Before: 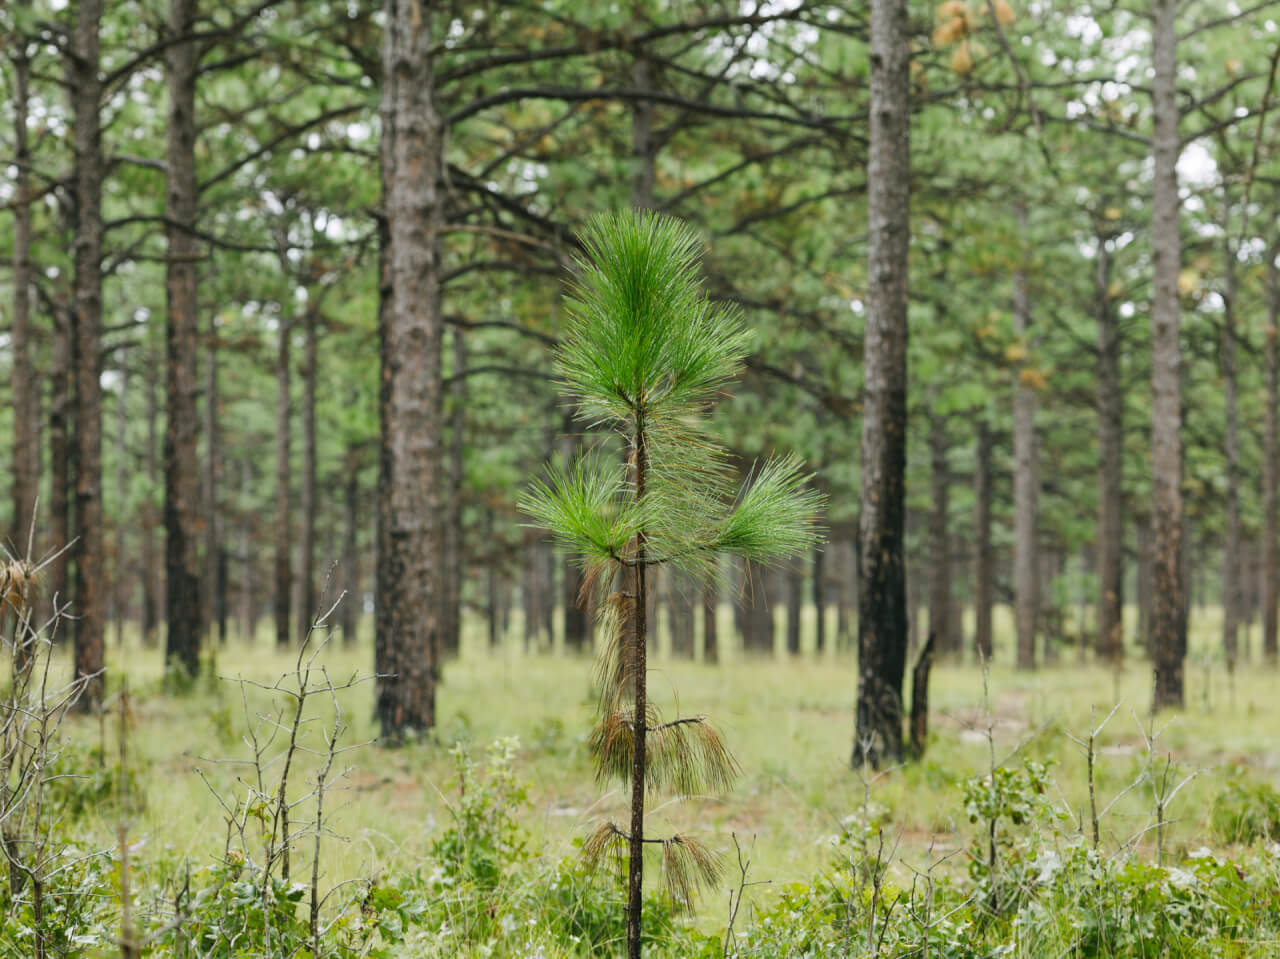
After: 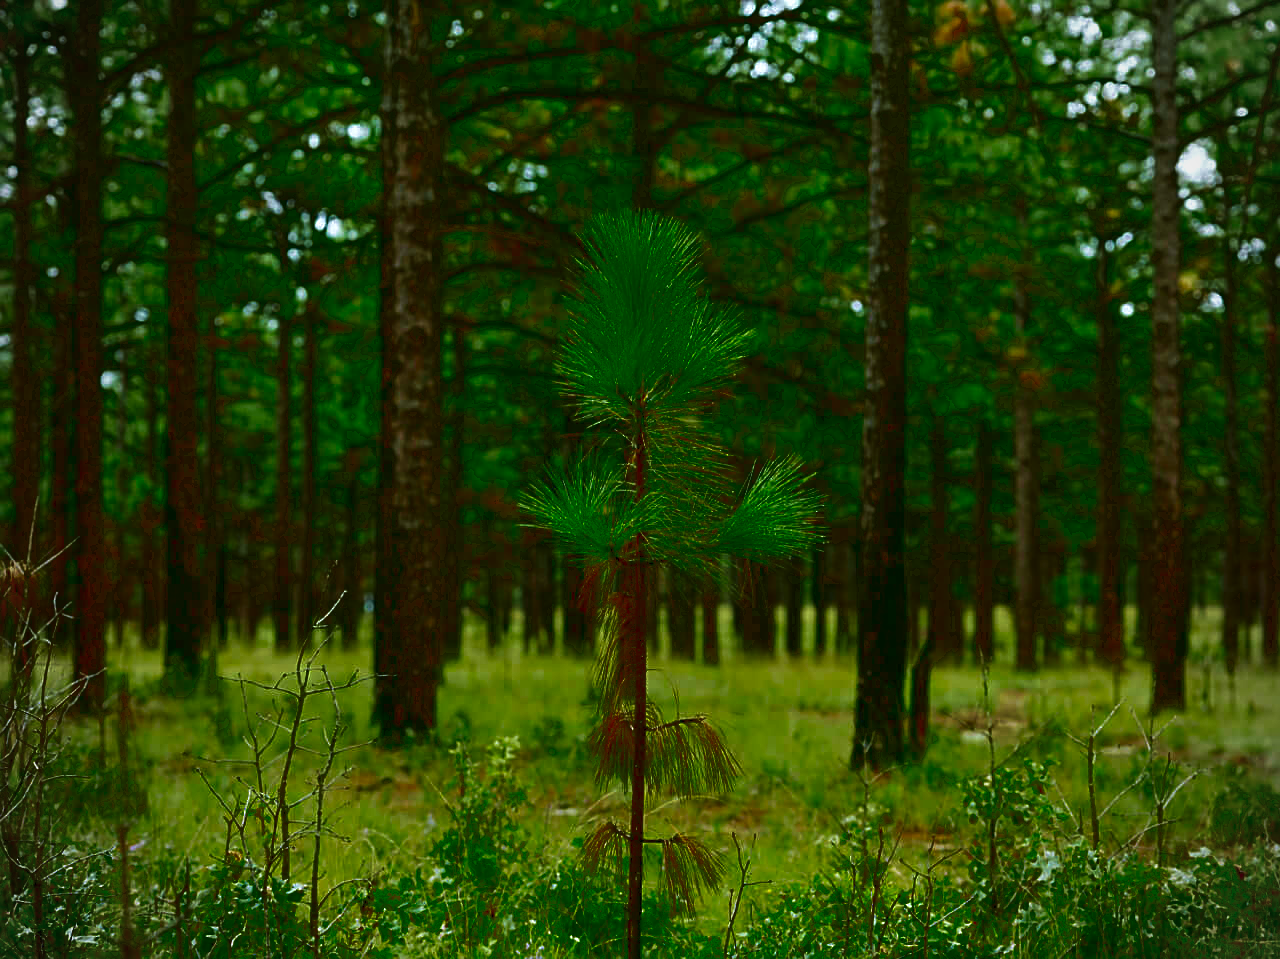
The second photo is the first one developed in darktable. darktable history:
sharpen: on, module defaults
tone equalizer: on, module defaults
color balance: lift [1.004, 1.002, 1.002, 0.998], gamma [1, 1.007, 1.002, 0.993], gain [1, 0.977, 1.013, 1.023], contrast -3.64%
contrast brightness saturation: brightness -1, saturation 1
vignetting: fall-off radius 60.65%
exposure: exposure 0.131 EV, compensate highlight preservation false
velvia: strength 67.07%, mid-tones bias 0.972
